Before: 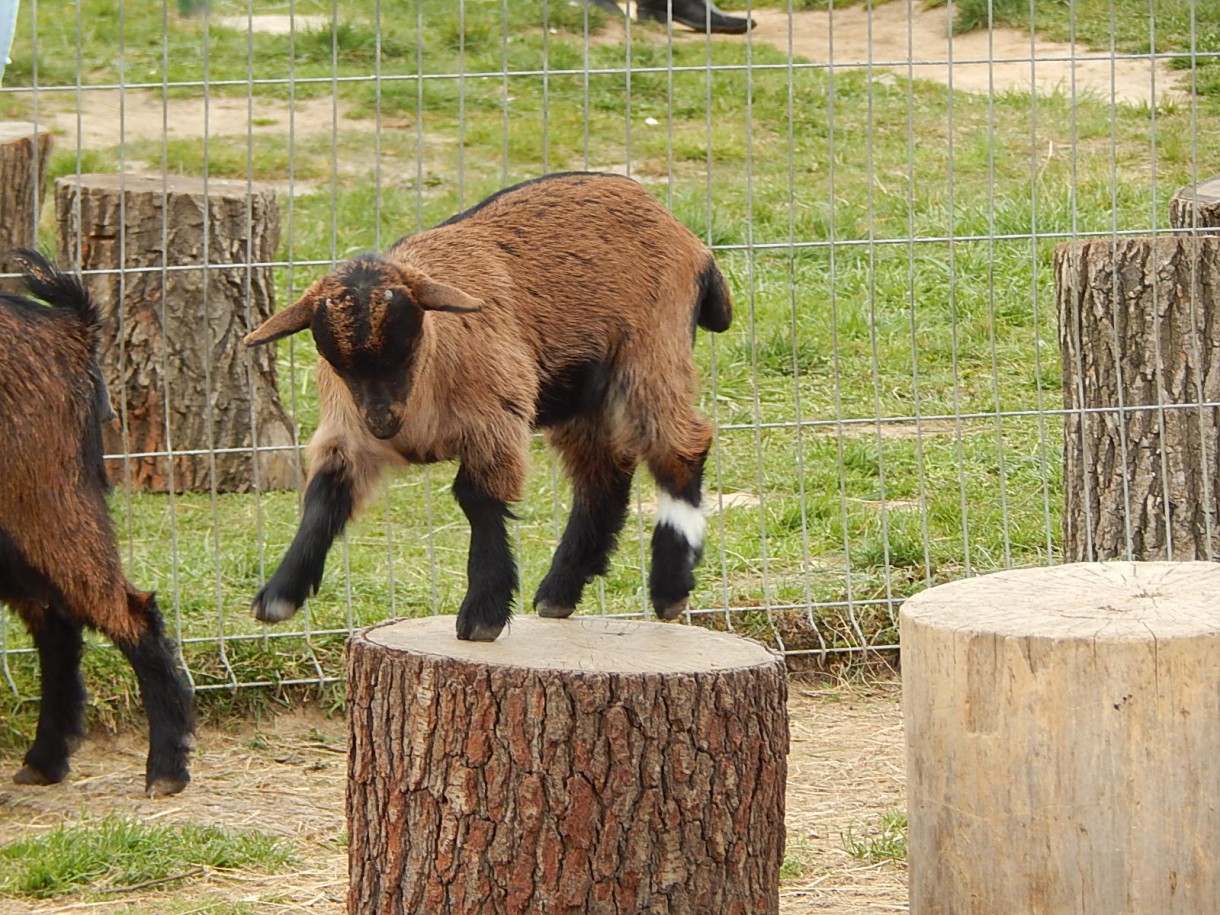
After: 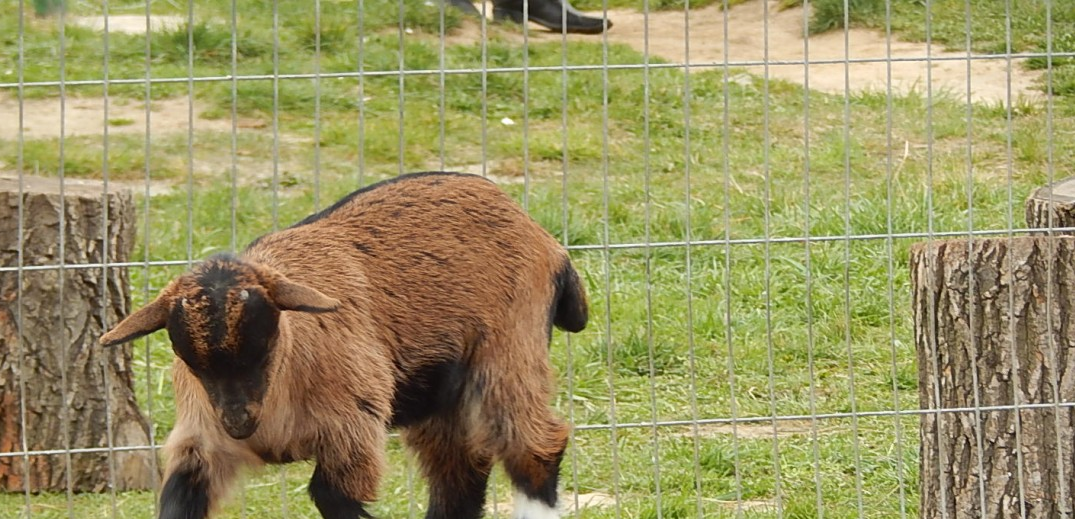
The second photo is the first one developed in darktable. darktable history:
crop and rotate: left 11.819%, bottom 43.239%
